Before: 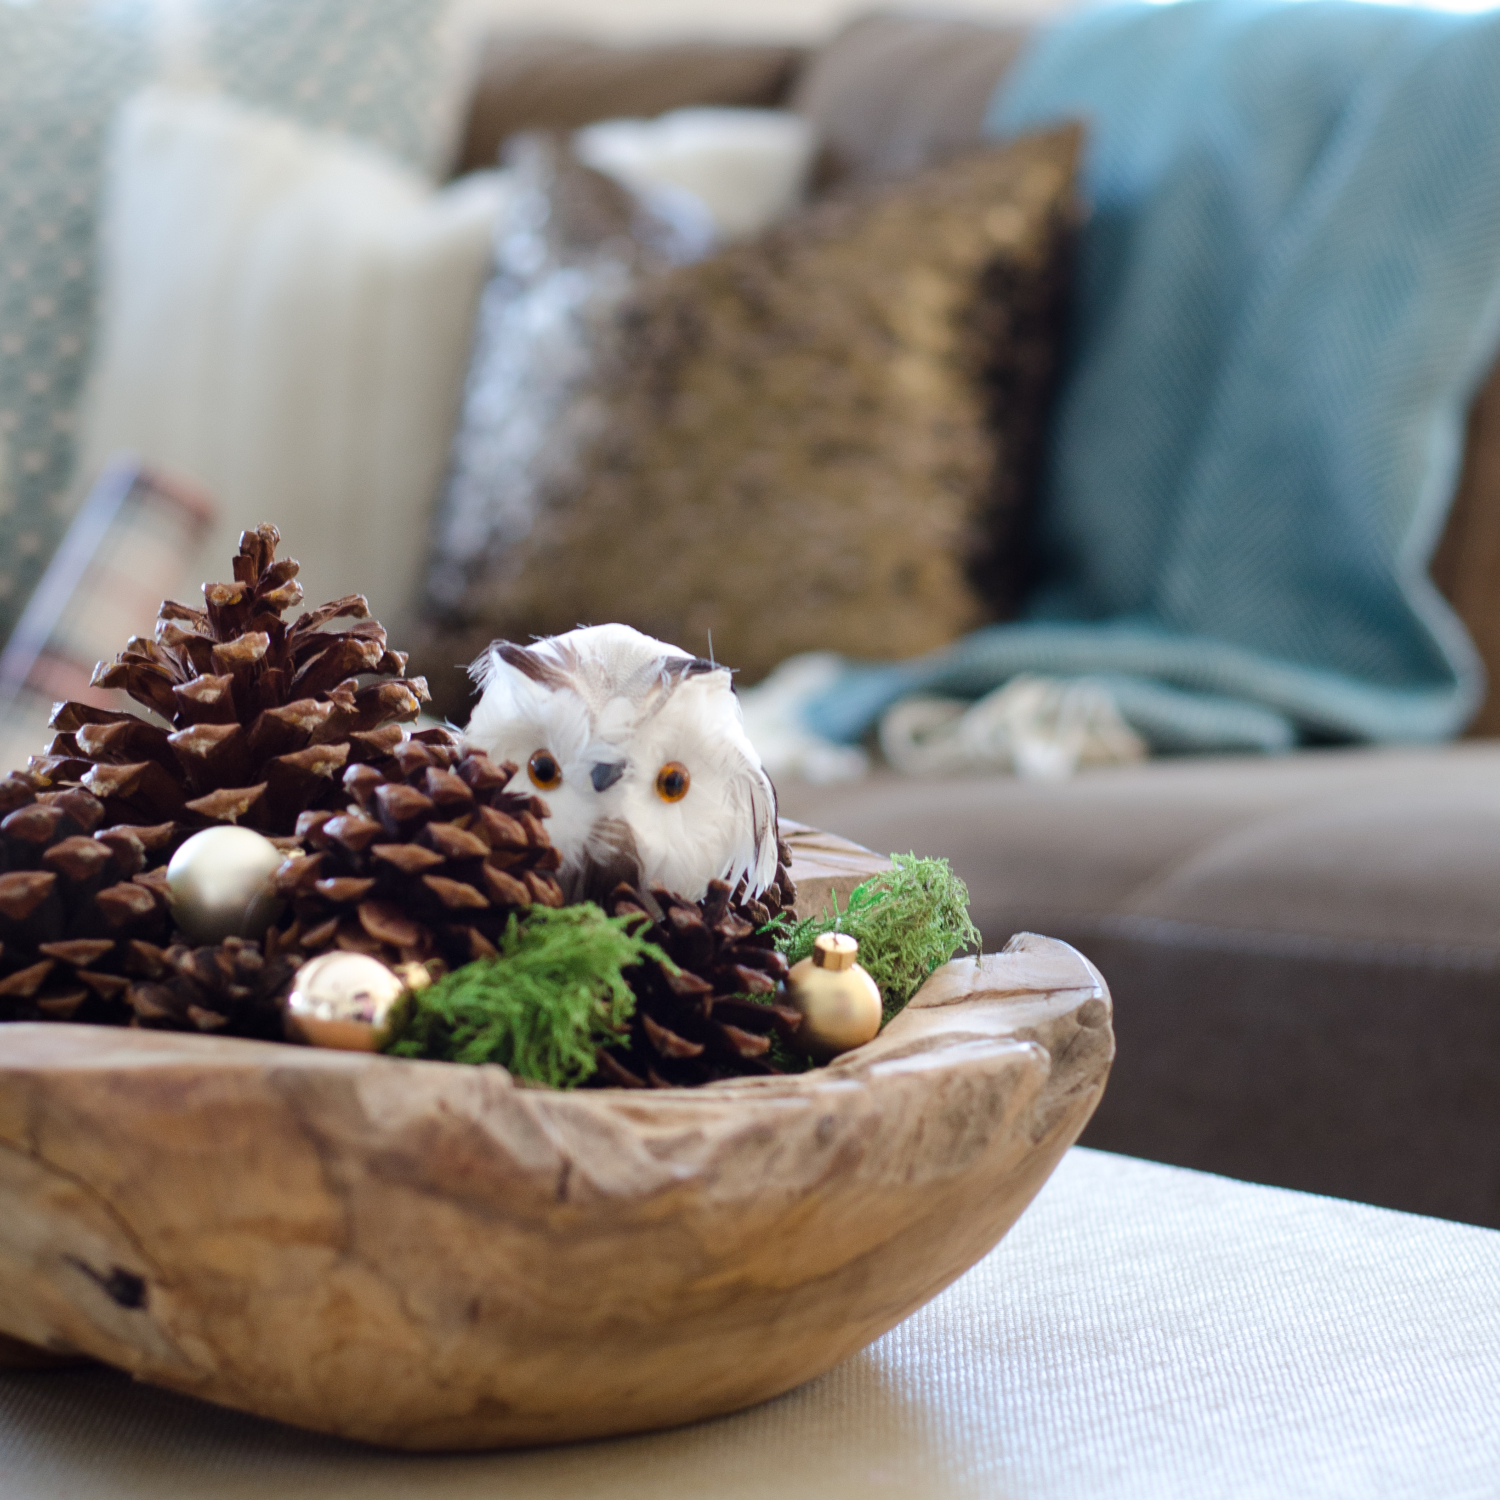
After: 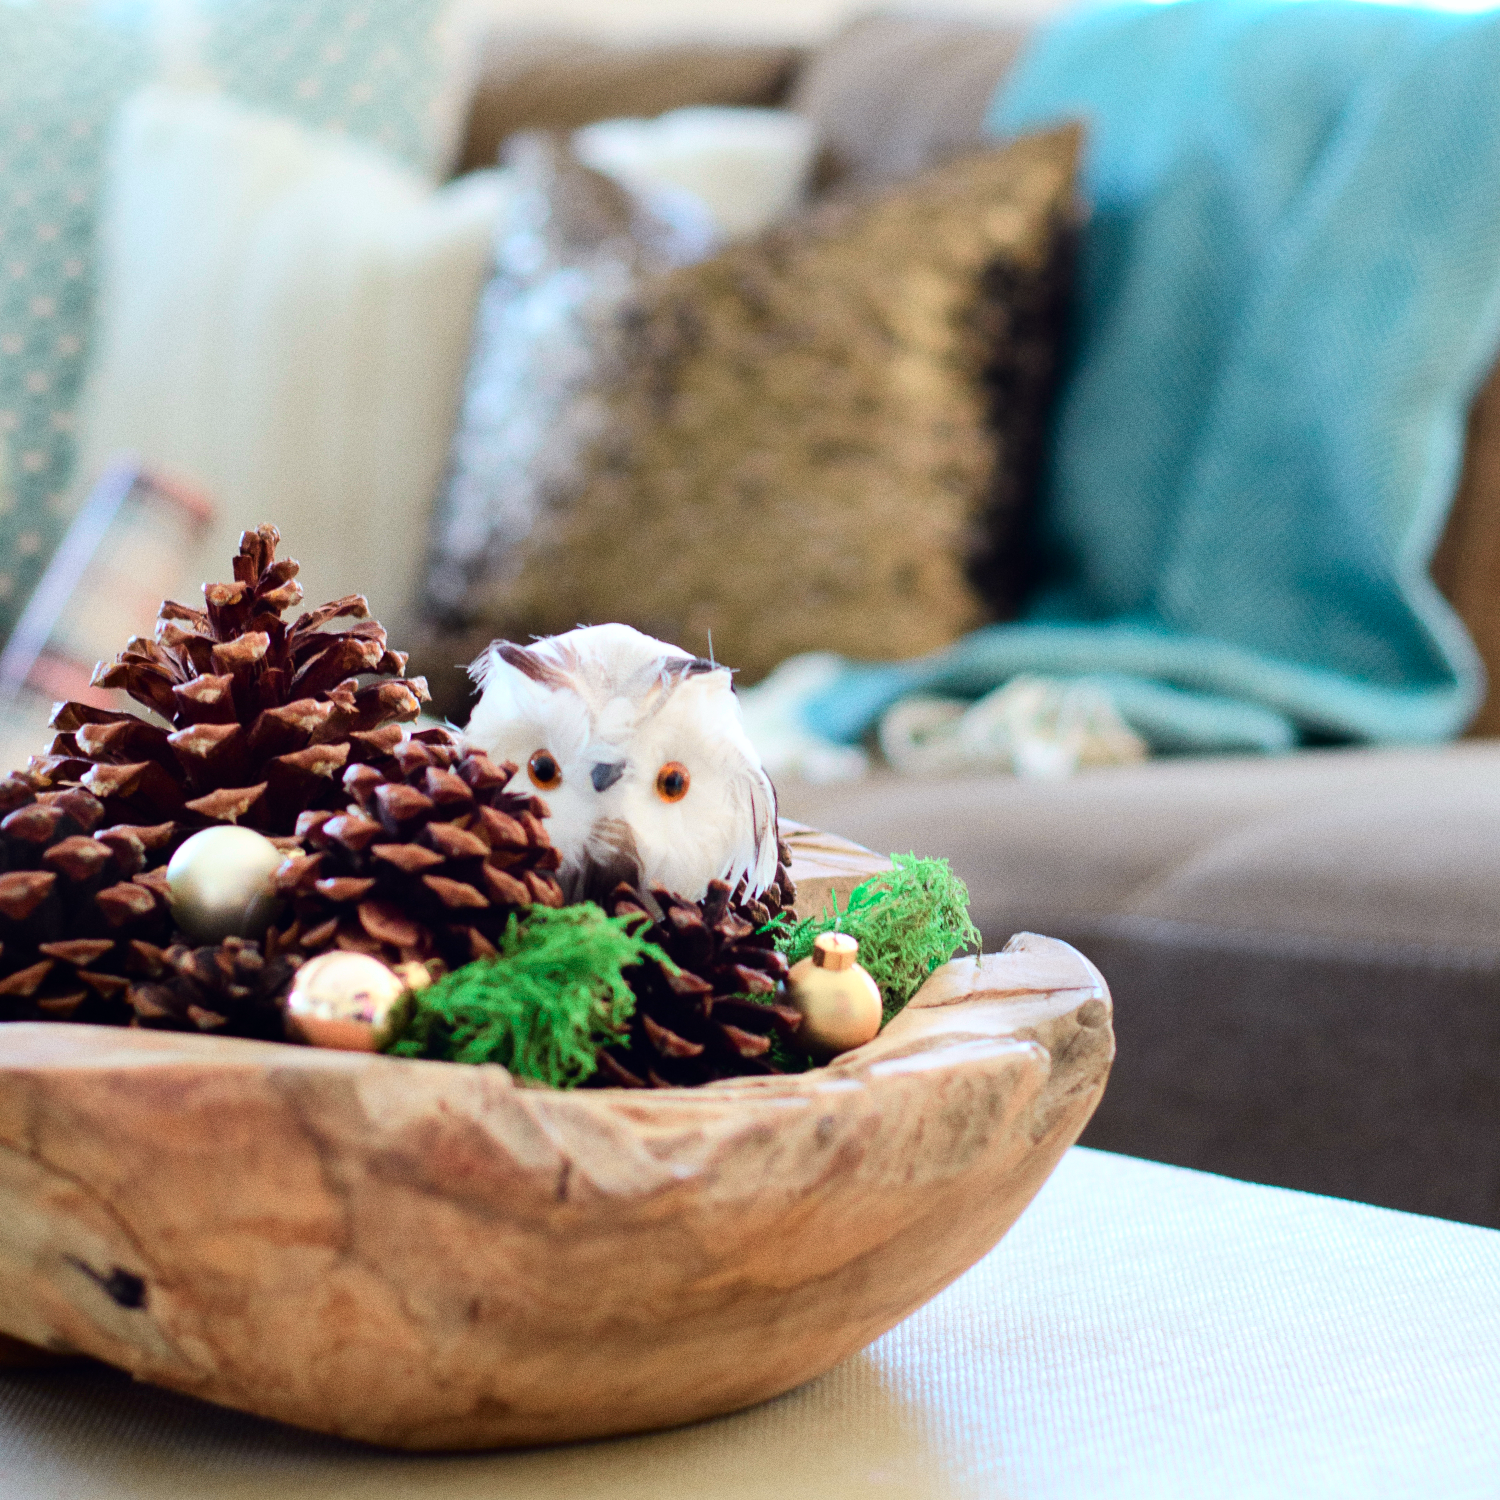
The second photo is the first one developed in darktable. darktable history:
grain: coarseness 0.09 ISO
tone curve: curves: ch0 [(0, 0) (0.051, 0.027) (0.096, 0.071) (0.219, 0.248) (0.428, 0.52) (0.596, 0.713) (0.727, 0.823) (0.859, 0.924) (1, 1)]; ch1 [(0, 0) (0.1, 0.038) (0.318, 0.221) (0.413, 0.325) (0.454, 0.41) (0.493, 0.478) (0.503, 0.501) (0.516, 0.515) (0.548, 0.575) (0.561, 0.596) (0.594, 0.647) (0.666, 0.701) (1, 1)]; ch2 [(0, 0) (0.453, 0.44) (0.479, 0.476) (0.504, 0.5) (0.52, 0.526) (0.557, 0.585) (0.583, 0.608) (0.824, 0.815) (1, 1)], color space Lab, independent channels, preserve colors none
